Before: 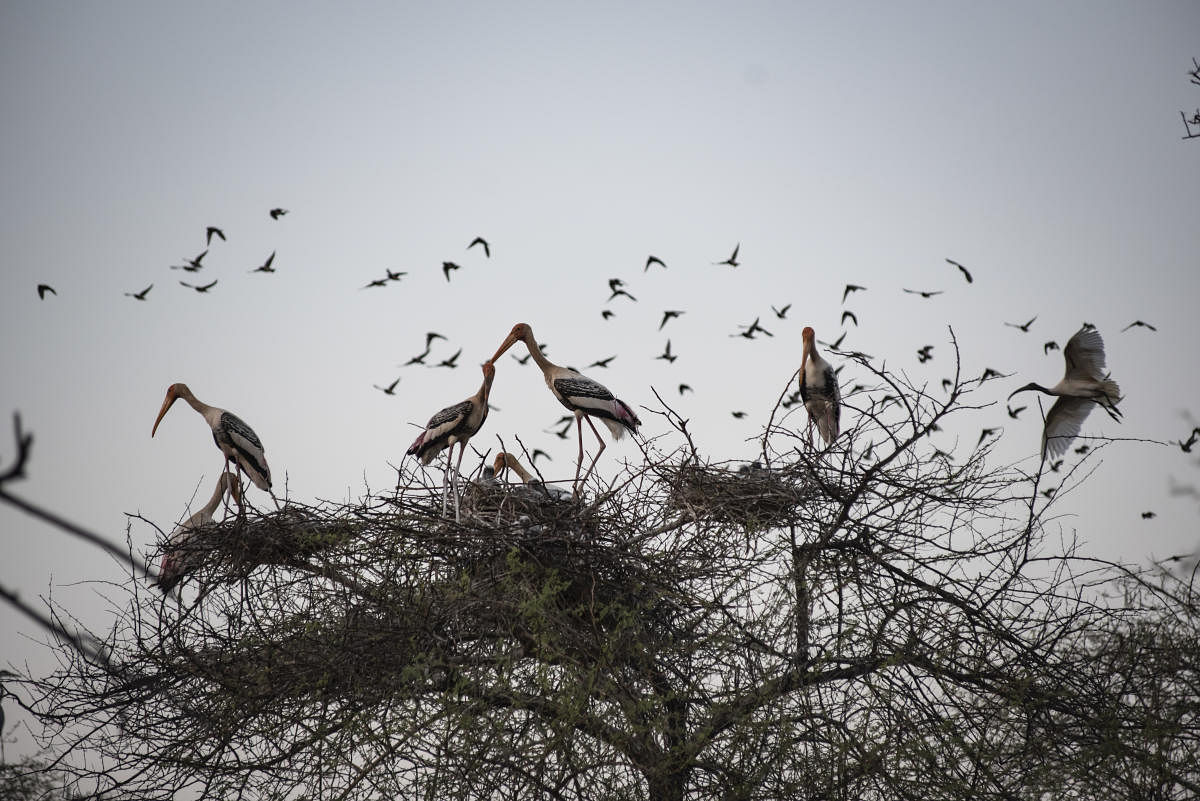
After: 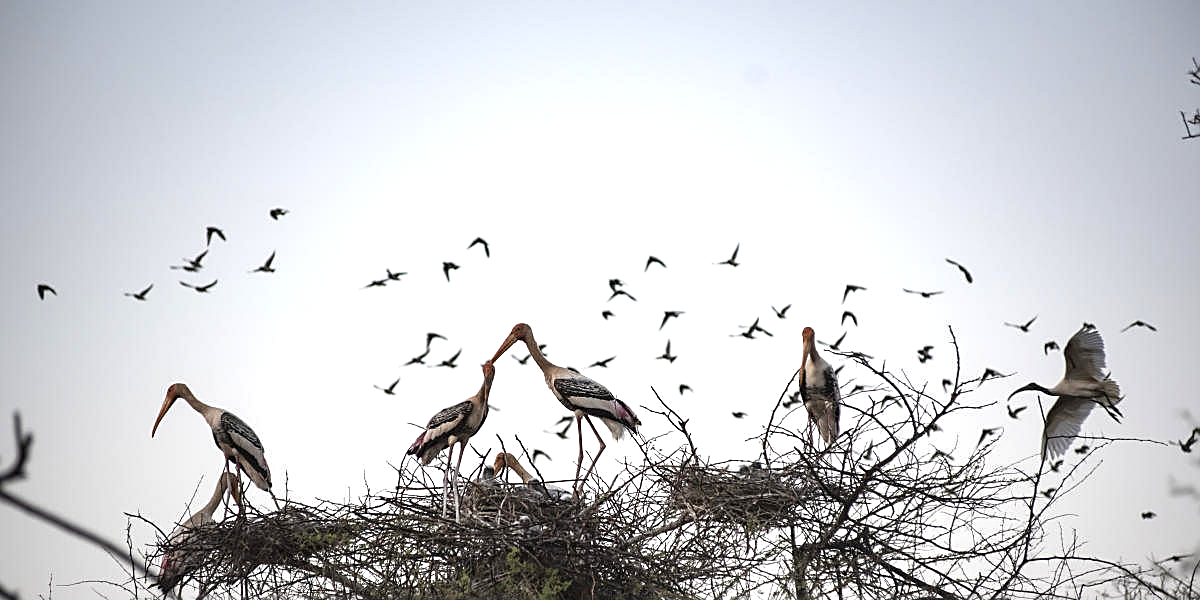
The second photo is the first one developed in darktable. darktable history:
crop: bottom 24.984%
exposure: black level correction 0, exposure 0.696 EV, compensate highlight preservation false
sharpen: on, module defaults
